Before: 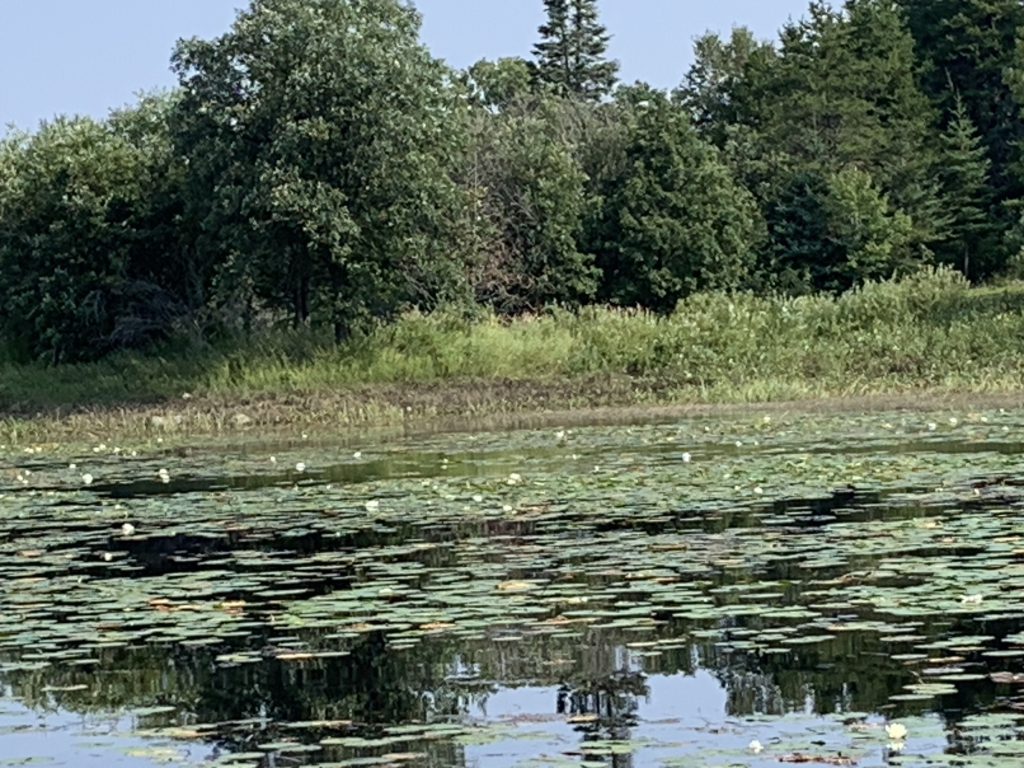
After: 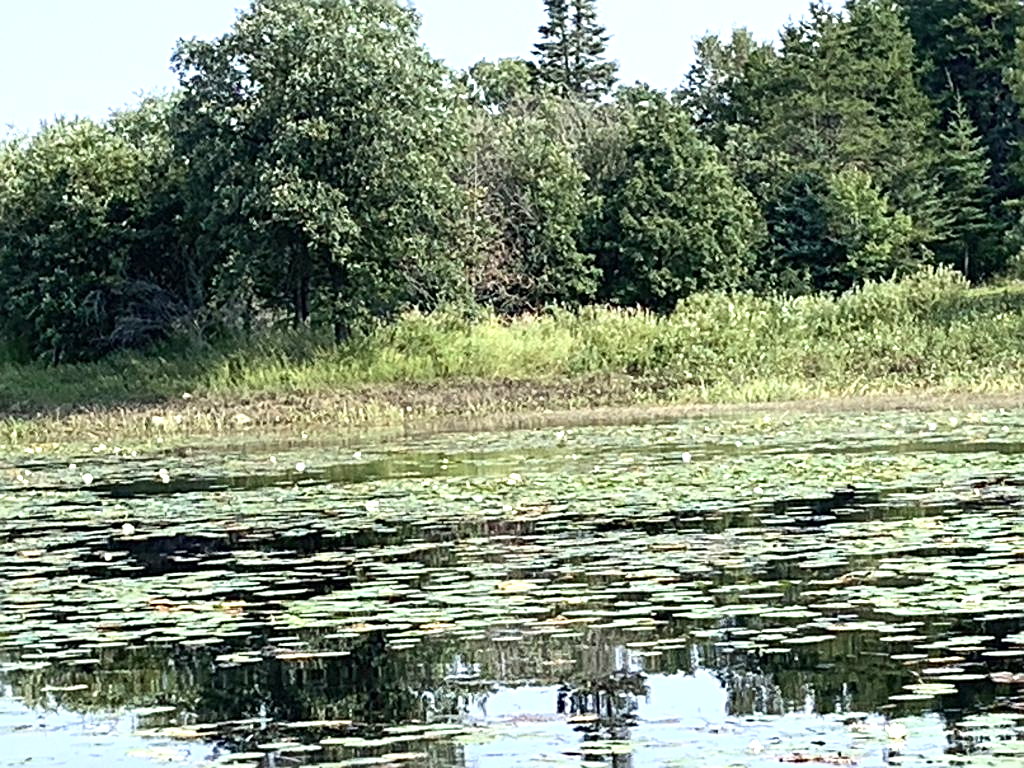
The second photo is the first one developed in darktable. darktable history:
sharpen: on, module defaults
exposure: black level correction 0, exposure 0.899 EV, compensate highlight preservation false
contrast brightness saturation: contrast 0.097, brightness 0.024, saturation 0.021
